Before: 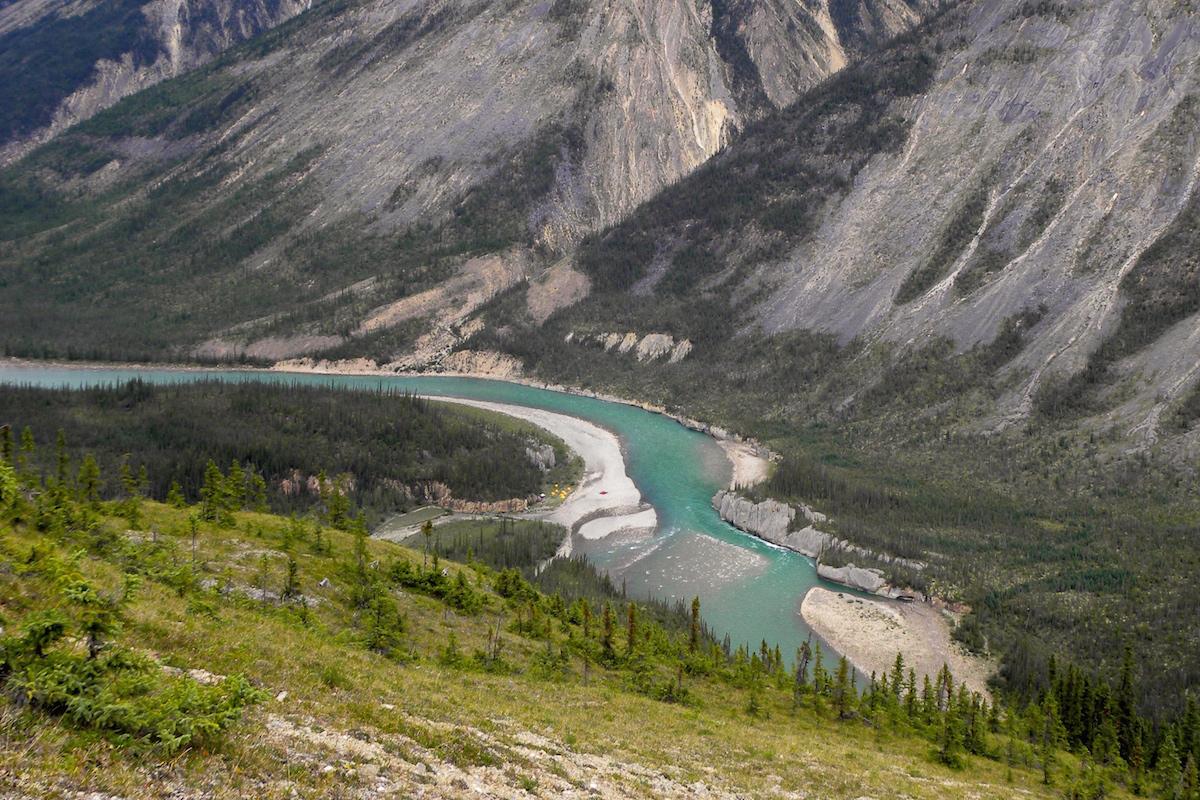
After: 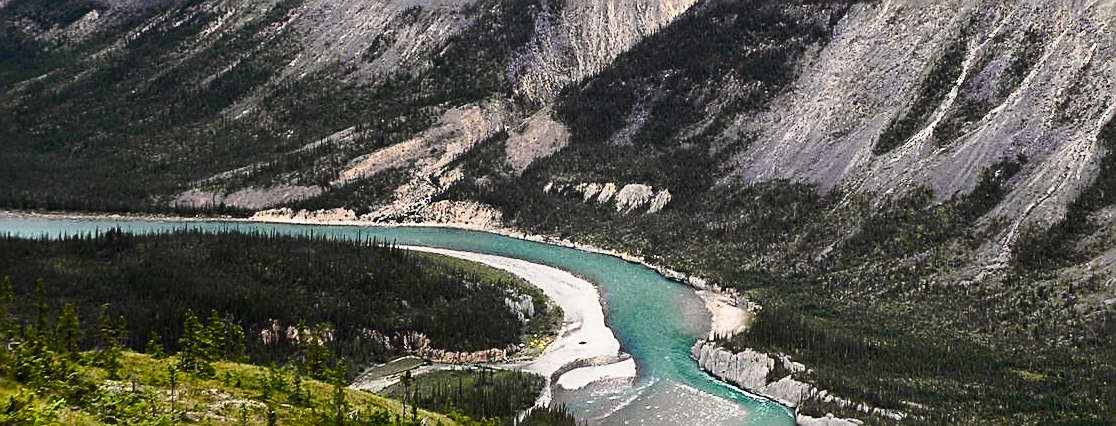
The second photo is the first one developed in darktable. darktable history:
crop: left 1.829%, top 18.819%, right 5.145%, bottom 27.855%
sharpen: amount 0.889
contrast brightness saturation: contrast 0.282
tone curve: curves: ch0 [(0, 0.021) (0.059, 0.053) (0.212, 0.18) (0.337, 0.304) (0.495, 0.505) (0.725, 0.731) (0.89, 0.919) (1, 1)]; ch1 [(0, 0) (0.094, 0.081) (0.311, 0.282) (0.421, 0.417) (0.479, 0.475) (0.54, 0.55) (0.615, 0.65) (0.683, 0.688) (1, 1)]; ch2 [(0, 0) (0.257, 0.217) (0.44, 0.431) (0.498, 0.507) (0.603, 0.598) (1, 1)], preserve colors none
